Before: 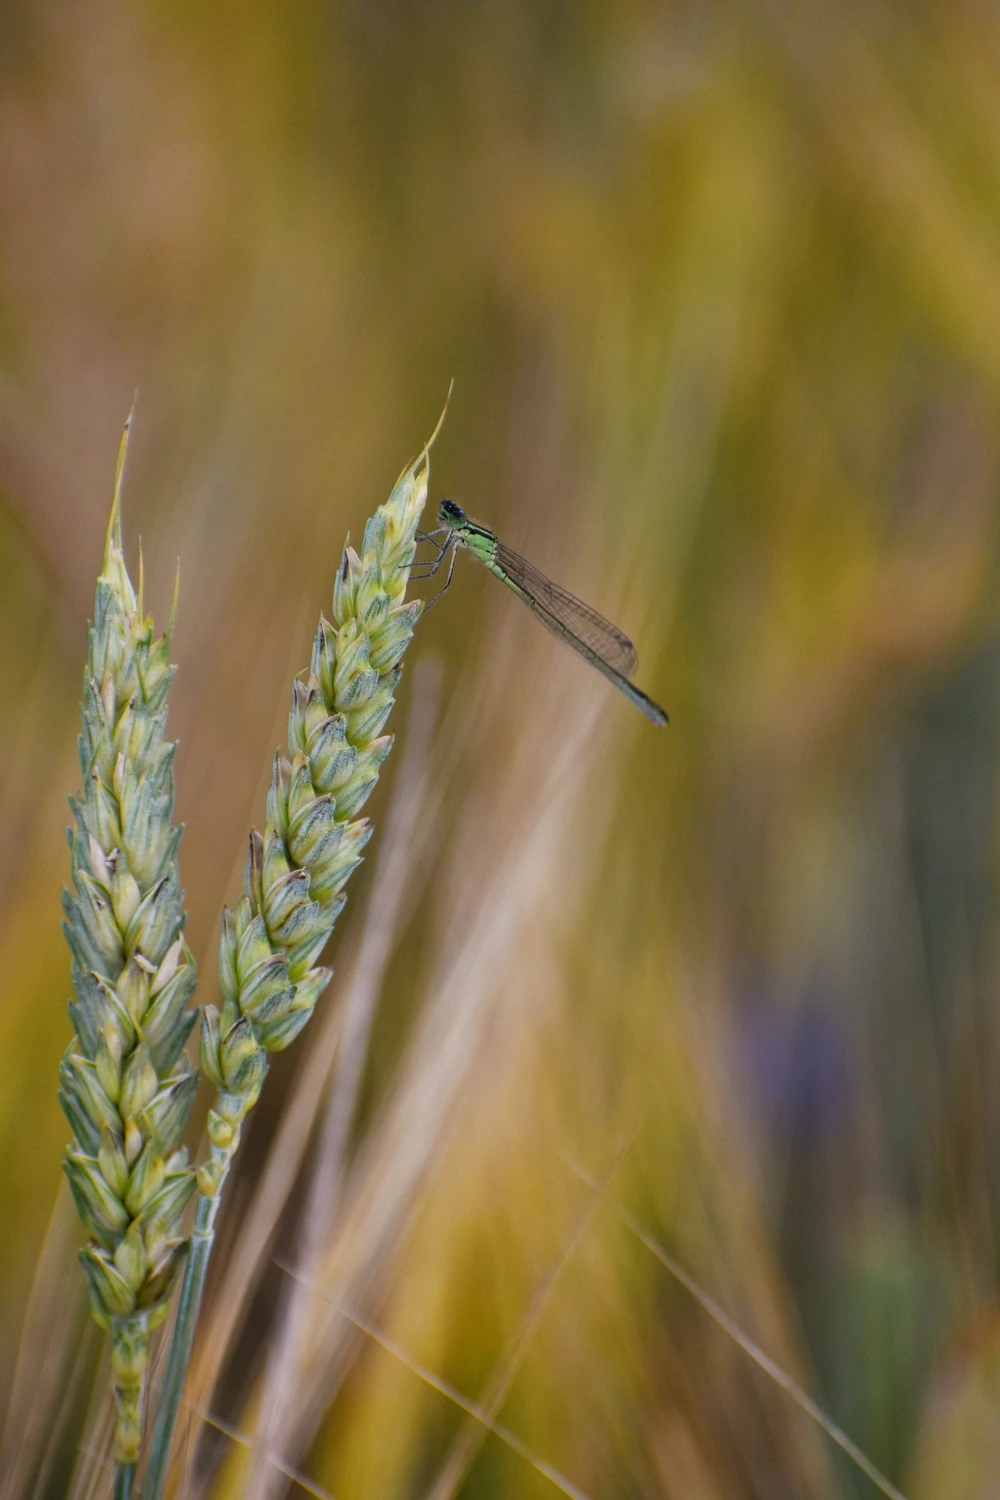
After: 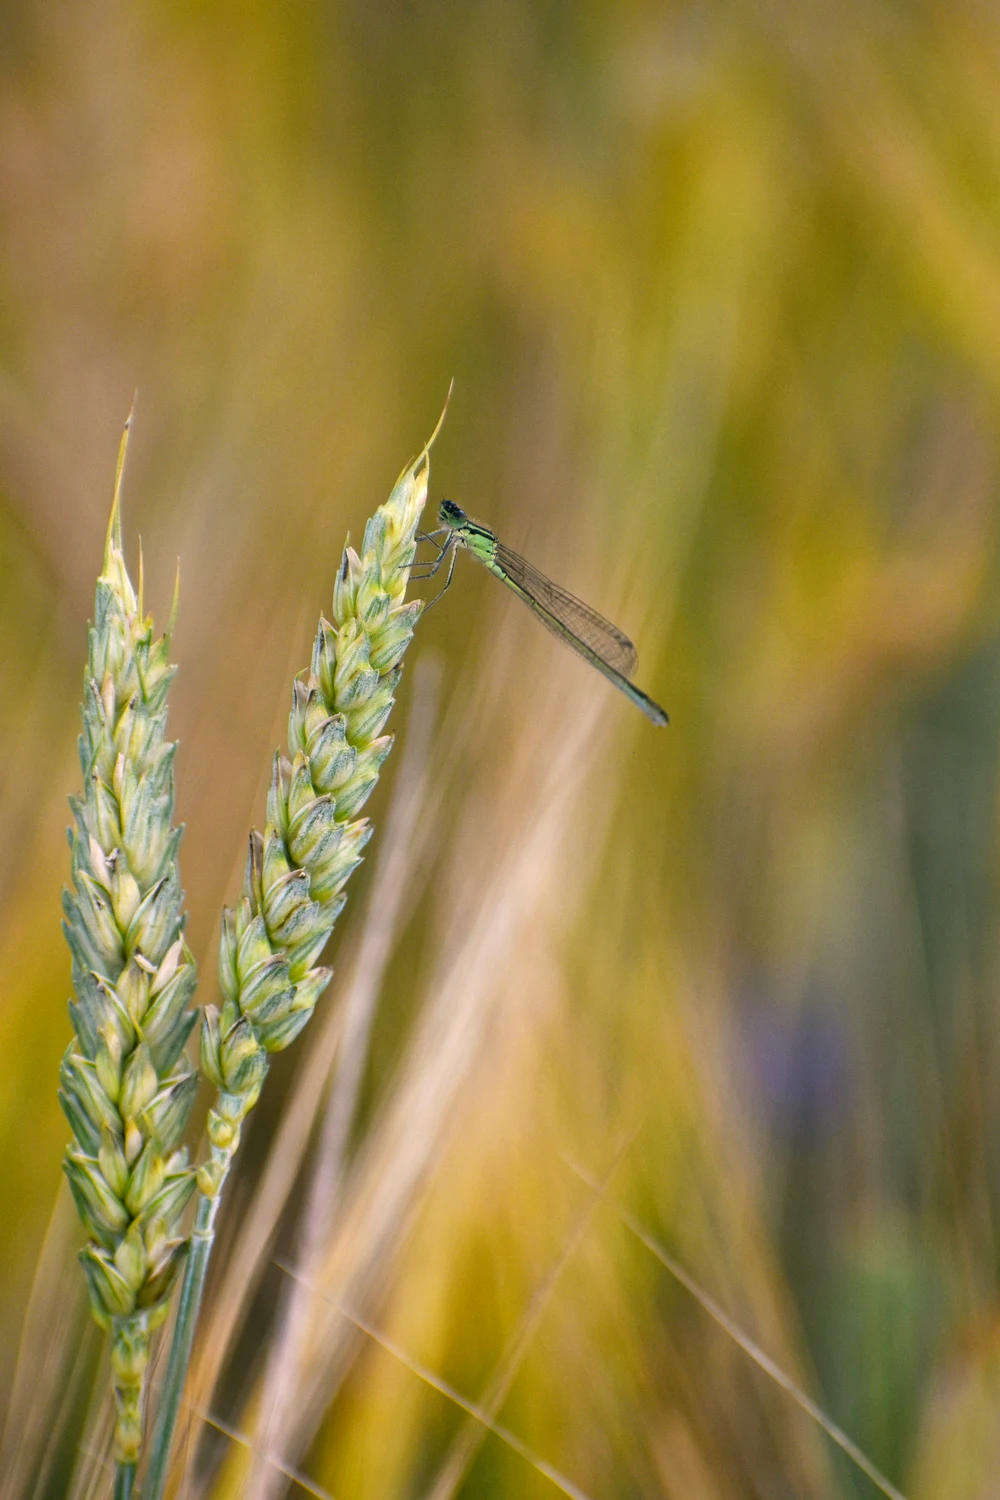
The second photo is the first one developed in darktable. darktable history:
white balance: emerald 1
exposure: exposure 0.515 EV, compensate highlight preservation false
color correction: highlights a* 4.02, highlights b* 4.98, shadows a* -7.55, shadows b* 4.98
